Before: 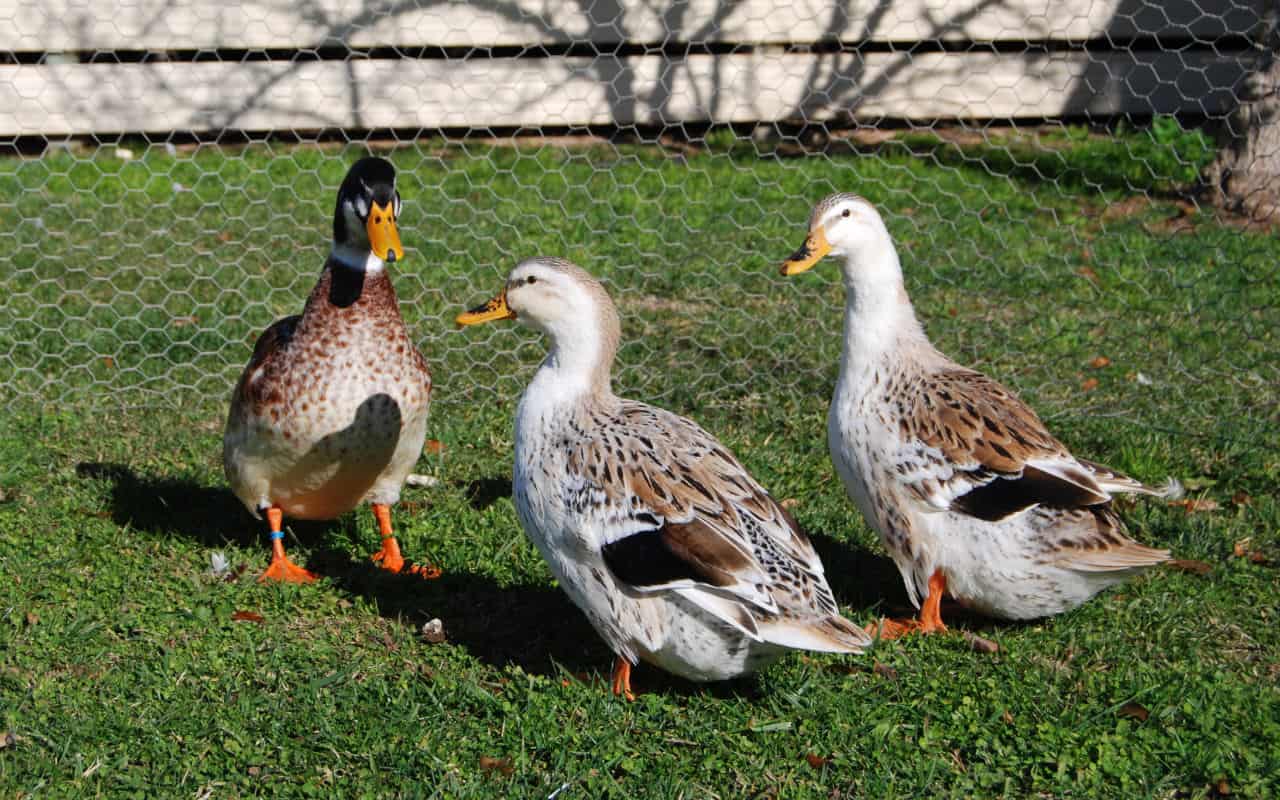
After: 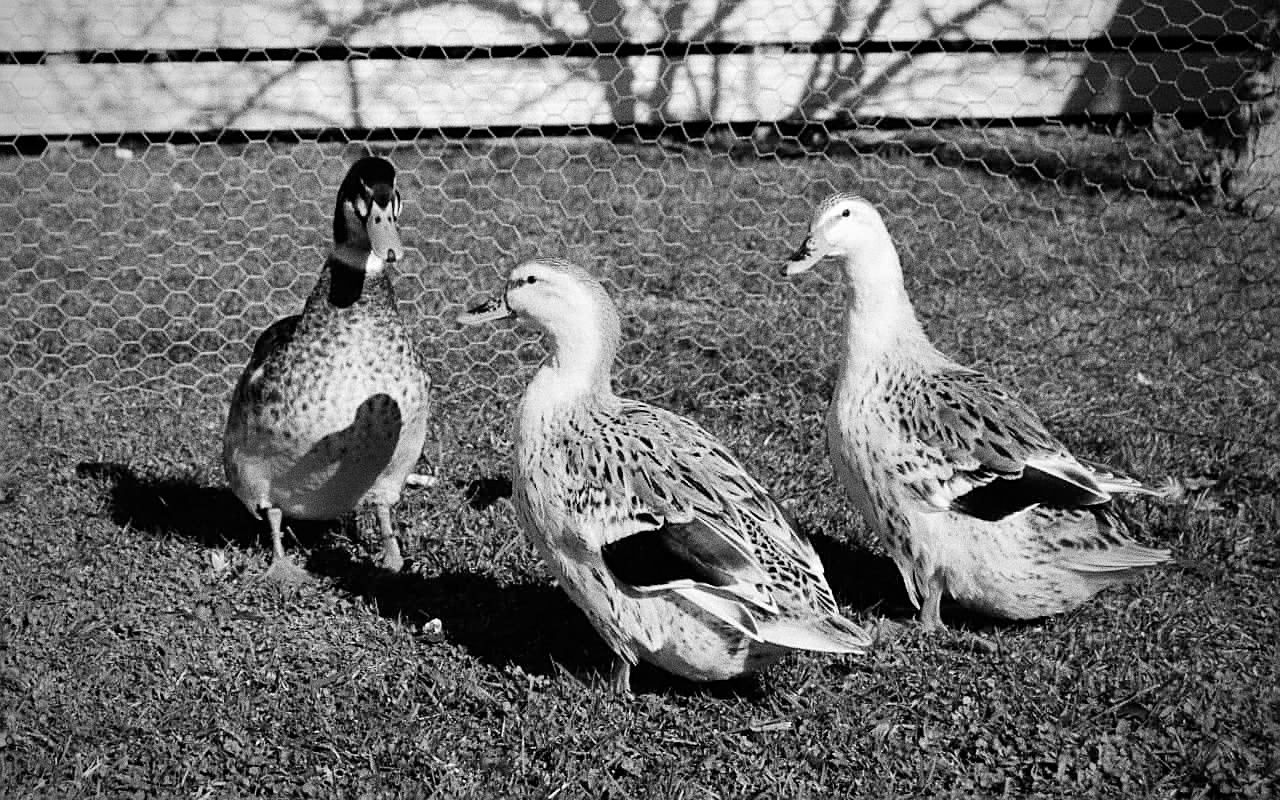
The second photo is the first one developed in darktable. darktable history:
vignetting: fall-off start 67.15%, brightness -0.442, saturation -0.691, width/height ratio 1.011, unbound false
grain: coarseness 11.82 ISO, strength 36.67%, mid-tones bias 74.17%
tone curve: curves: ch0 [(0, 0) (0.004, 0.001) (0.133, 0.112) (0.325, 0.362) (0.832, 0.893) (1, 1)], color space Lab, linked channels, preserve colors none
white balance: red 1.042, blue 1.17
sharpen: on, module defaults
monochrome: a -6.99, b 35.61, size 1.4
rgb levels: mode RGB, independent channels, levels [[0, 0.5, 1], [0, 0.521, 1], [0, 0.536, 1]]
